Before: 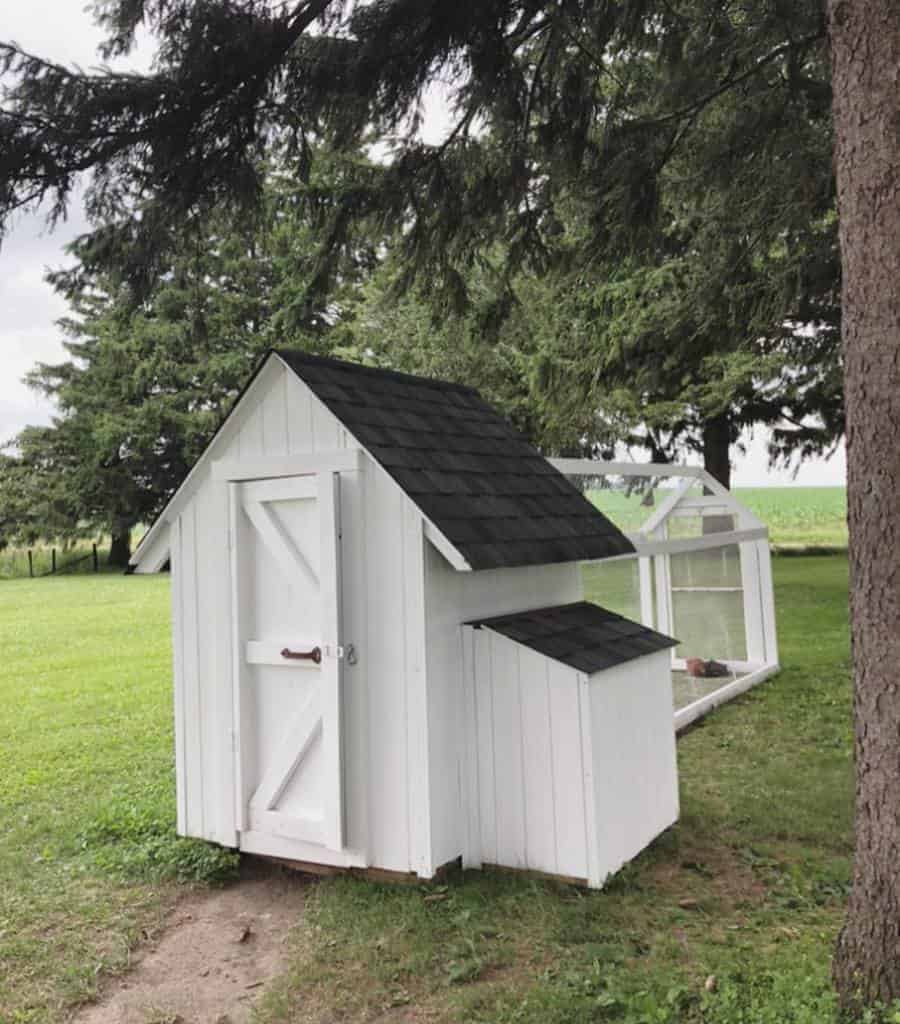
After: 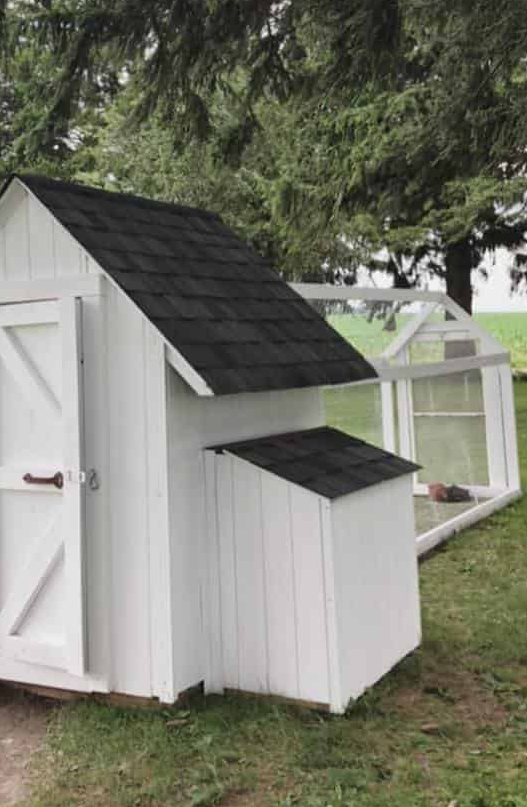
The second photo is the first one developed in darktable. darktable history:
crop and rotate: left 28.676%, top 17.175%, right 12.734%, bottom 3.977%
